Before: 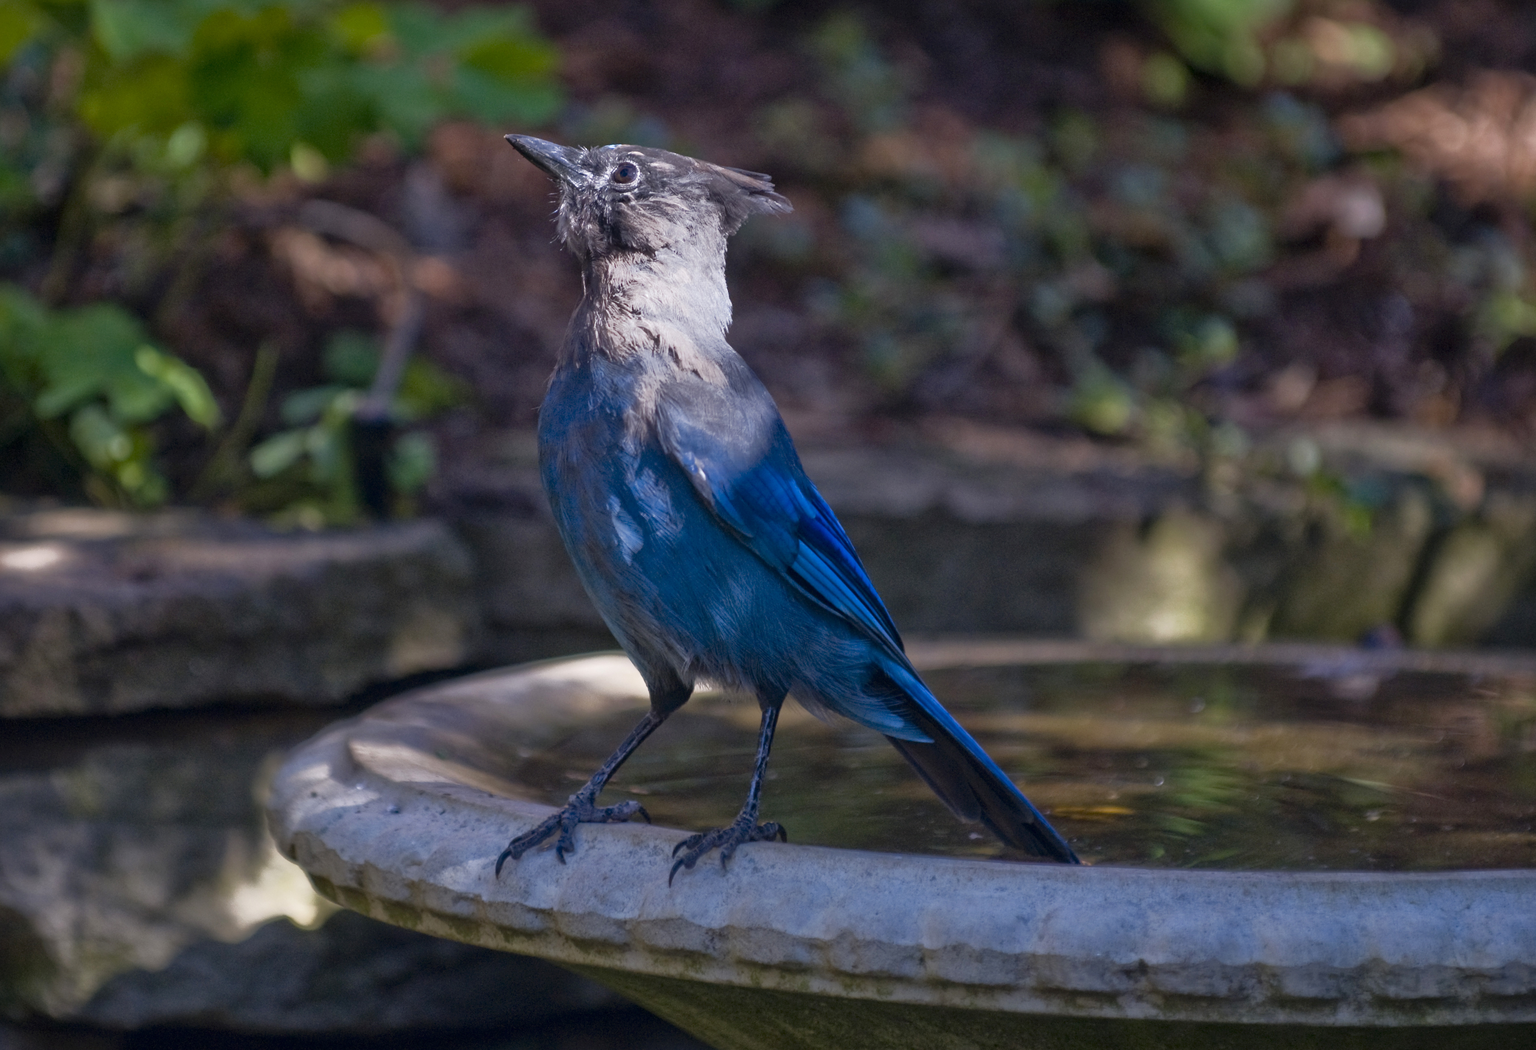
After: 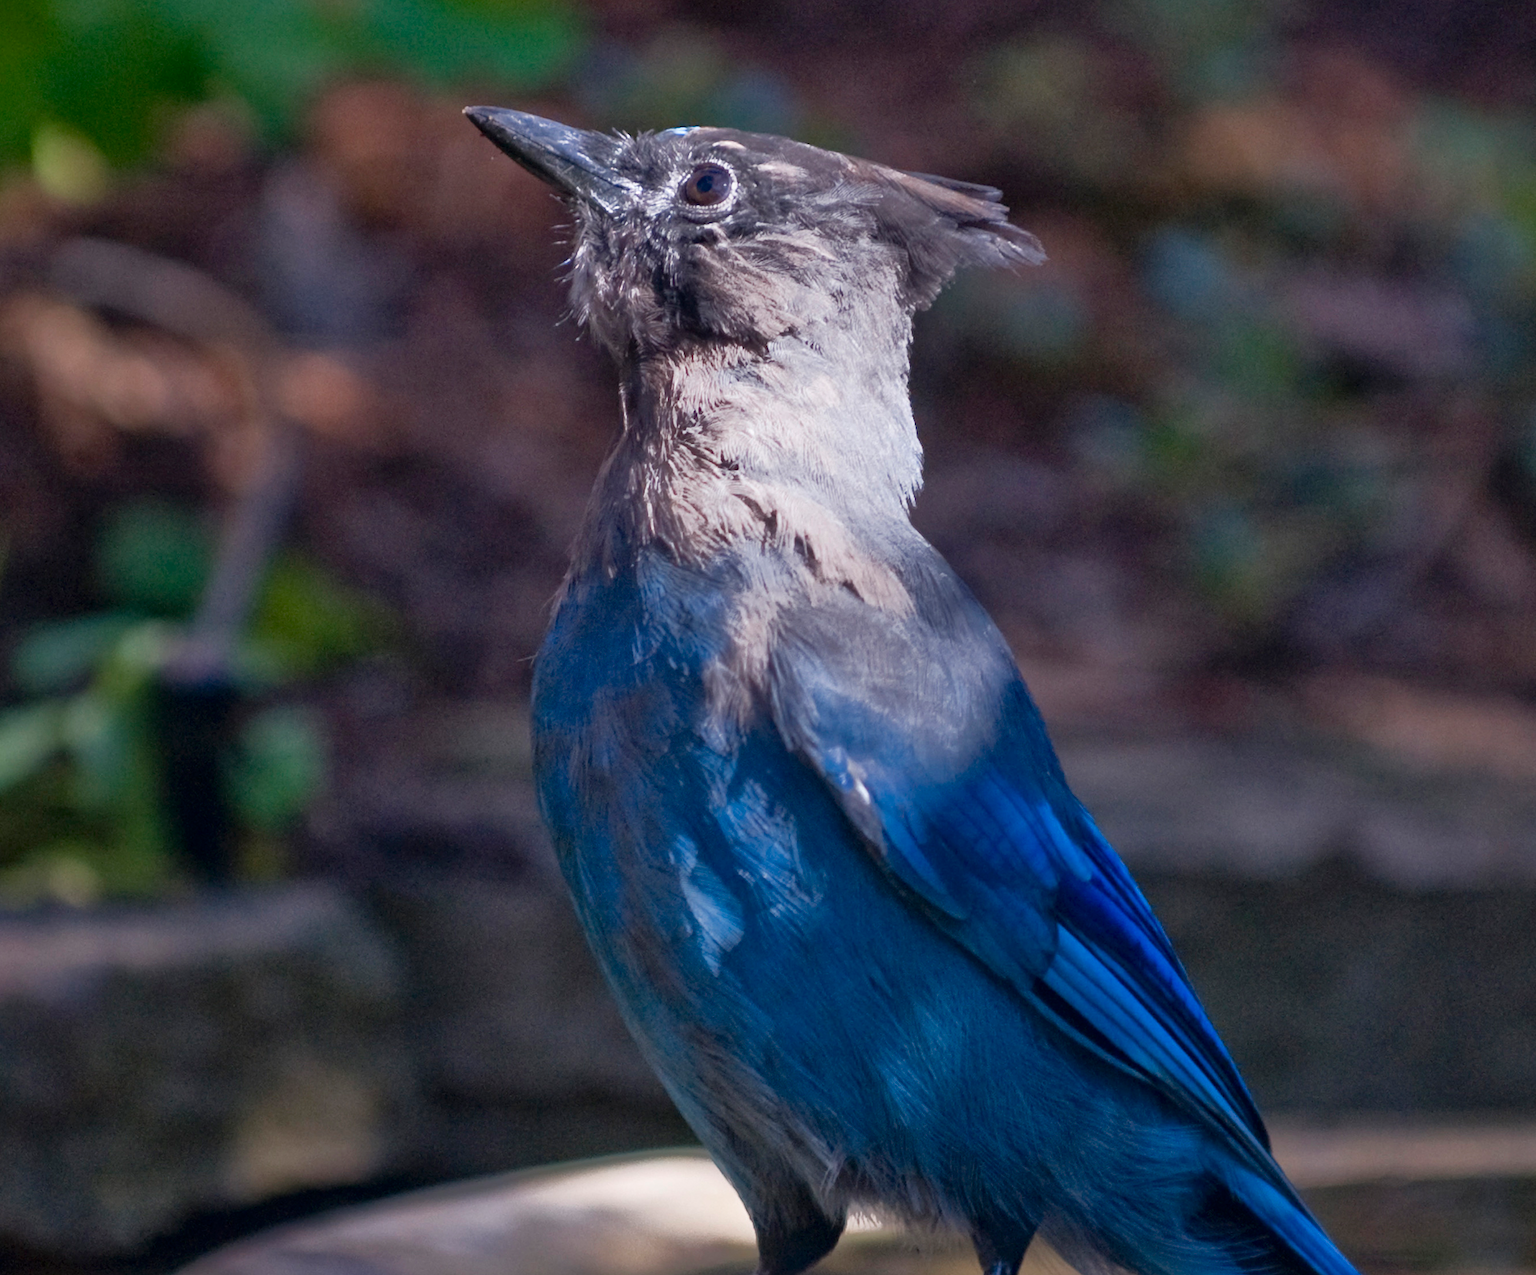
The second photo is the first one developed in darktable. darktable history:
crop: left 17.91%, top 7.794%, right 32.514%, bottom 31.991%
